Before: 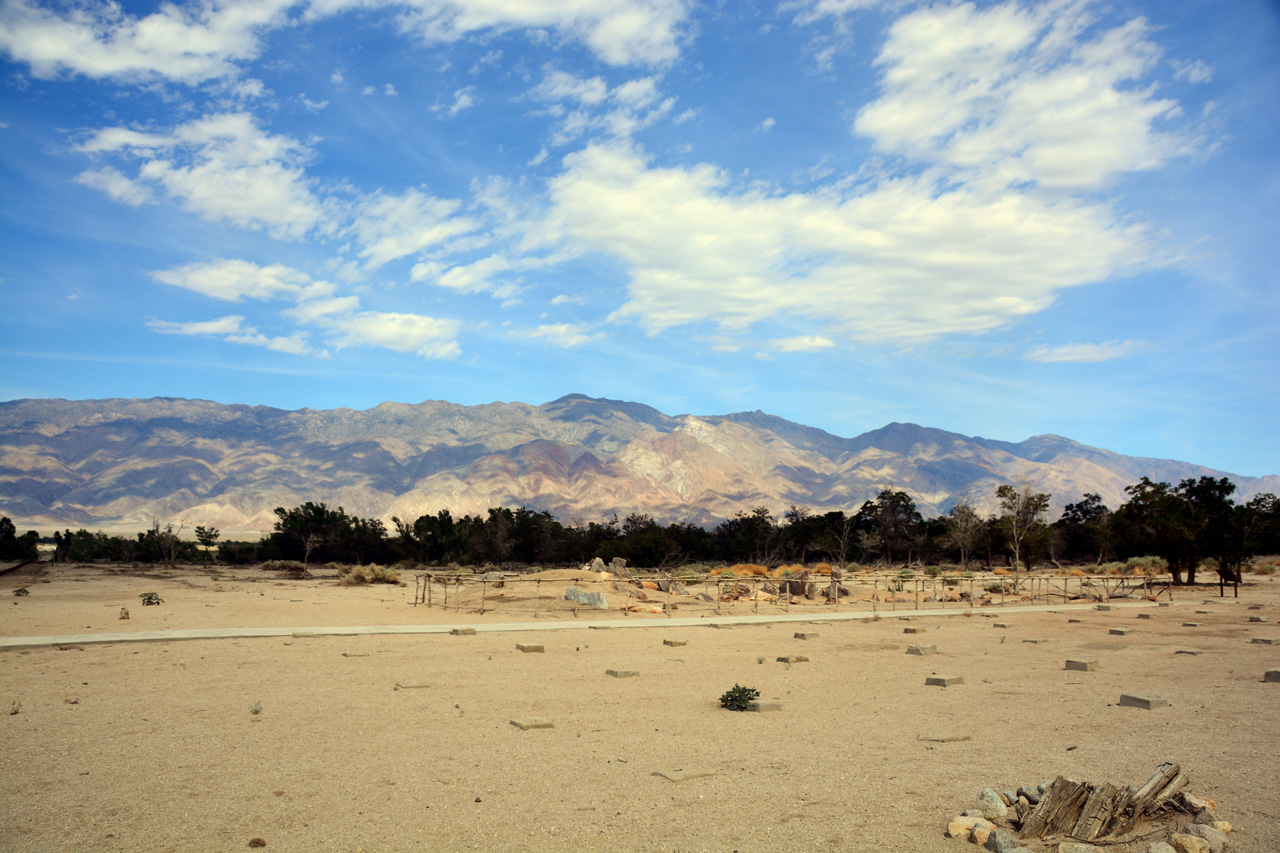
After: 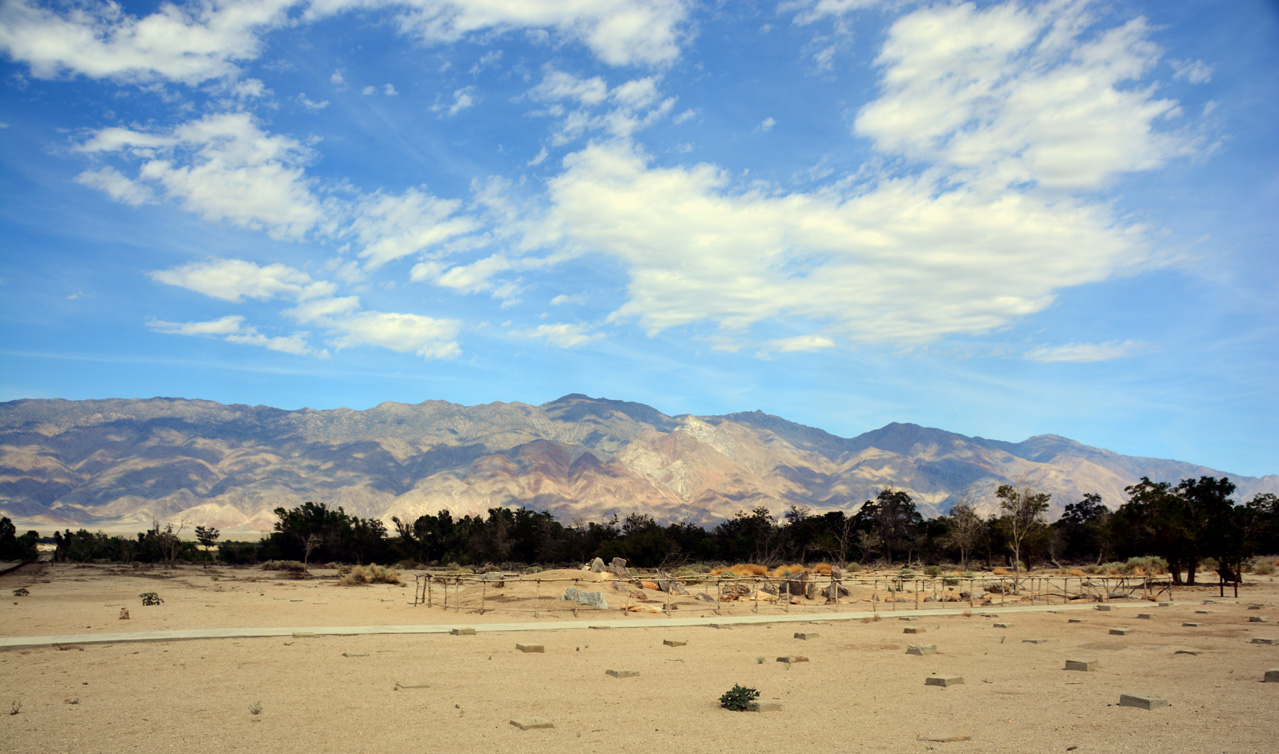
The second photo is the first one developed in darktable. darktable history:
crop and rotate: top 0%, bottom 11.5%
